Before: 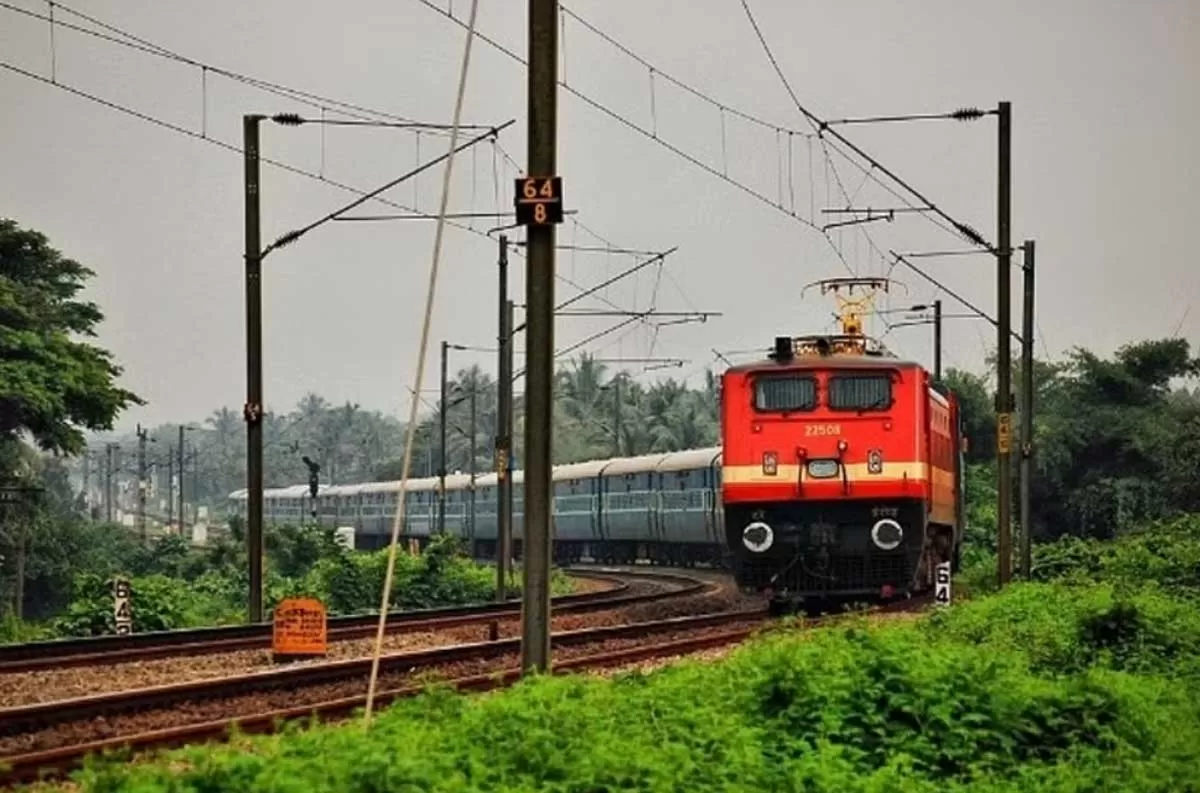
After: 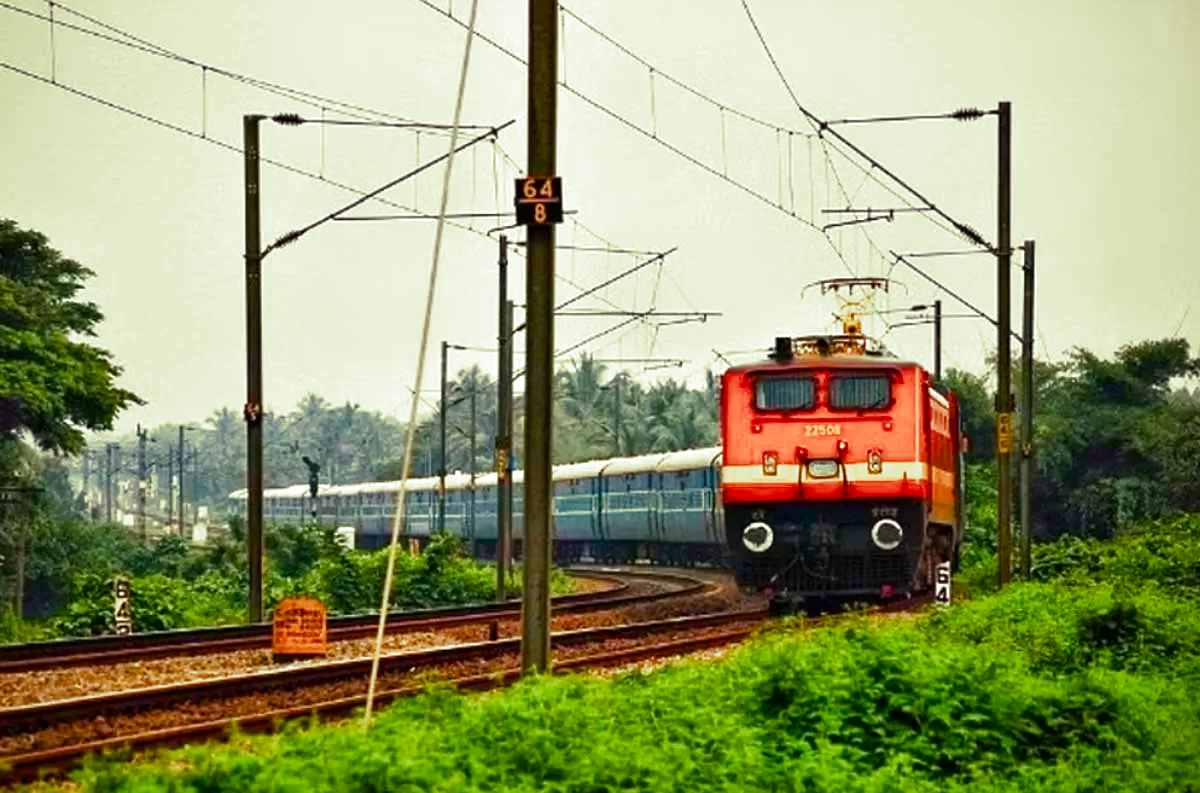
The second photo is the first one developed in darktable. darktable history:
split-toning: shadows › hue 290.82°, shadows › saturation 0.34, highlights › saturation 0.38, balance 0, compress 50%
velvia: strength 15%
color balance rgb: linear chroma grading › shadows -2.2%, linear chroma grading › highlights -15%, linear chroma grading › global chroma -10%, linear chroma grading › mid-tones -10%, perceptual saturation grading › global saturation 45%, perceptual saturation grading › highlights -50%, perceptual saturation grading › shadows 30%, perceptual brilliance grading › global brilliance 18%, global vibrance 45%
